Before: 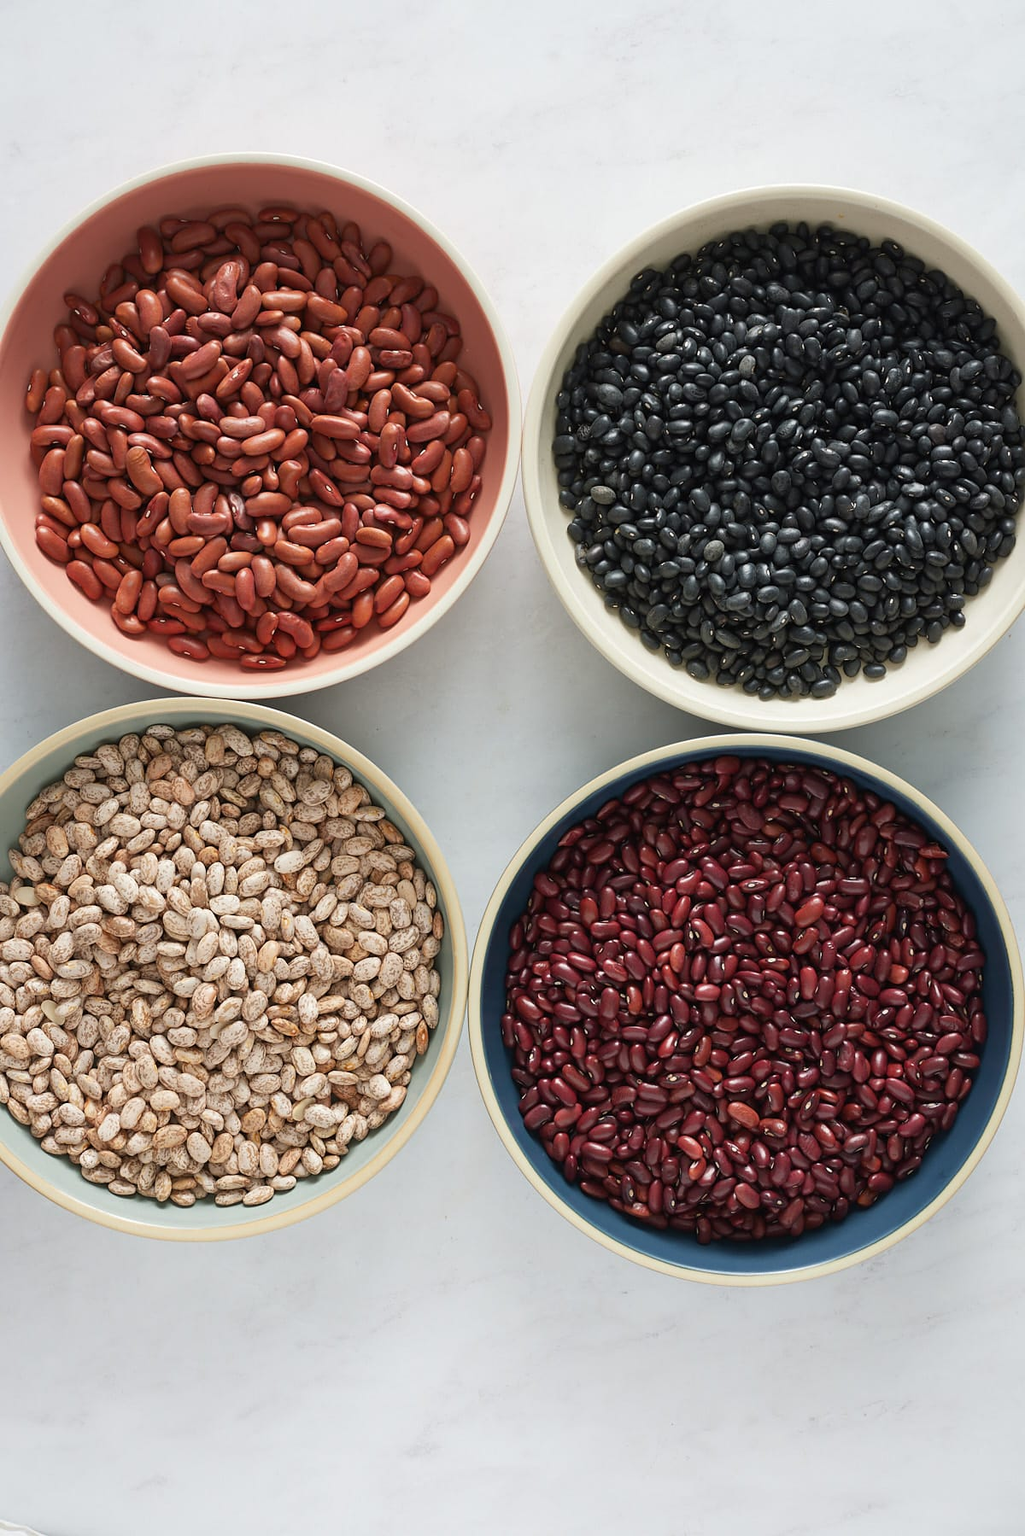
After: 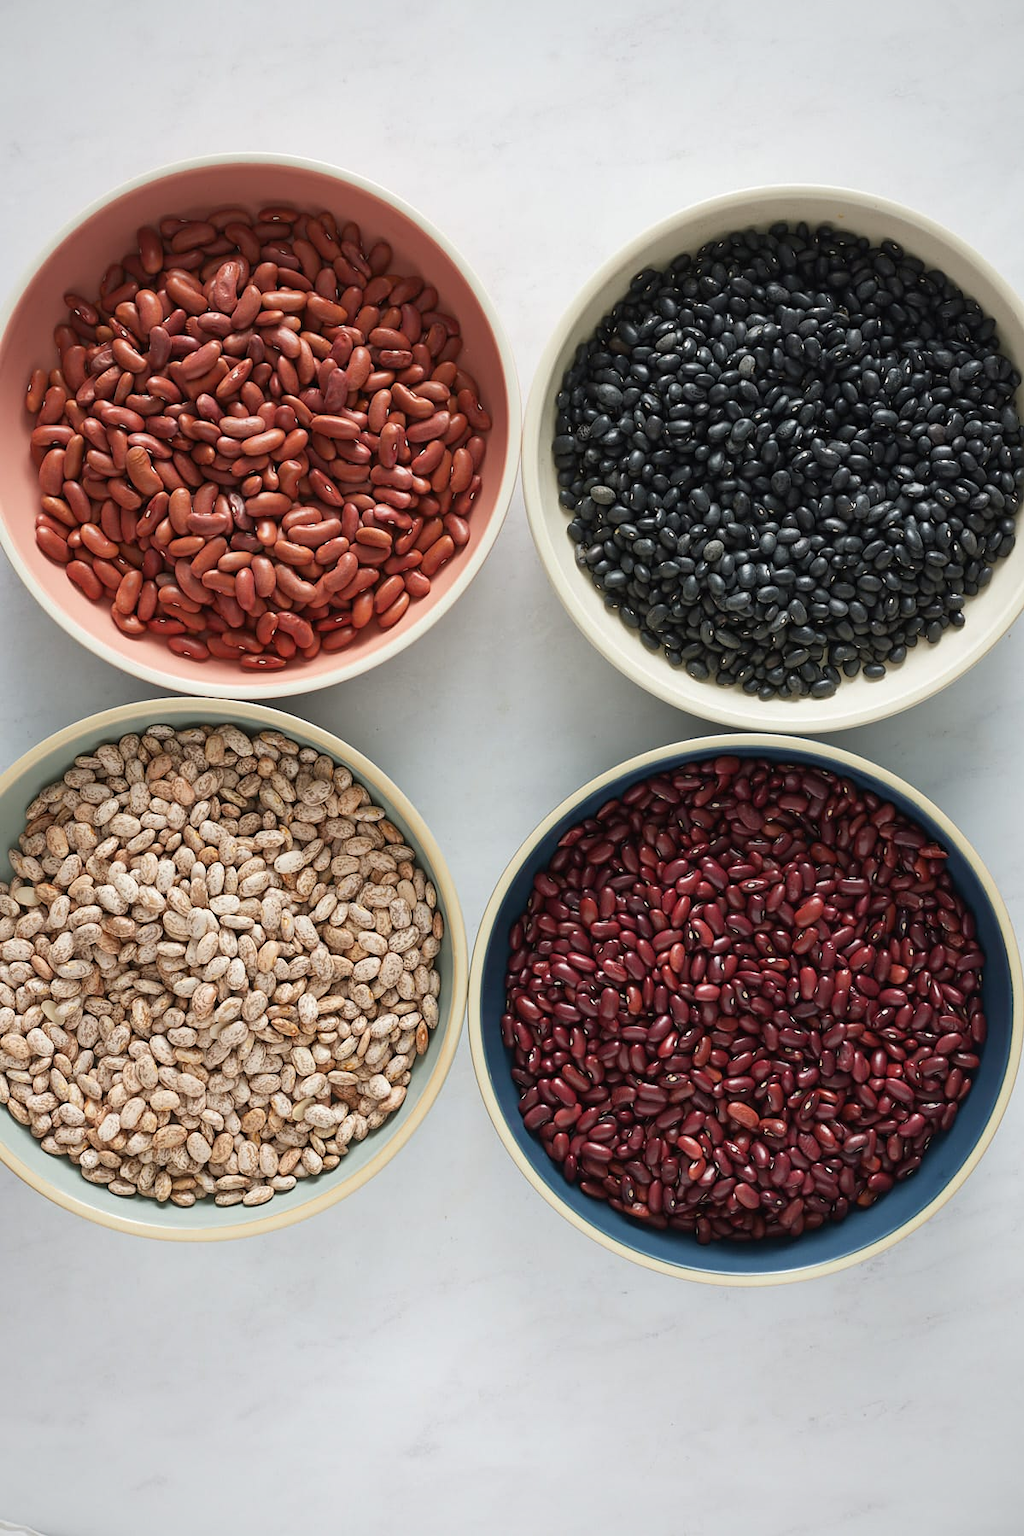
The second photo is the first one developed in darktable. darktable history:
vignetting: fall-off radius 94.31%
